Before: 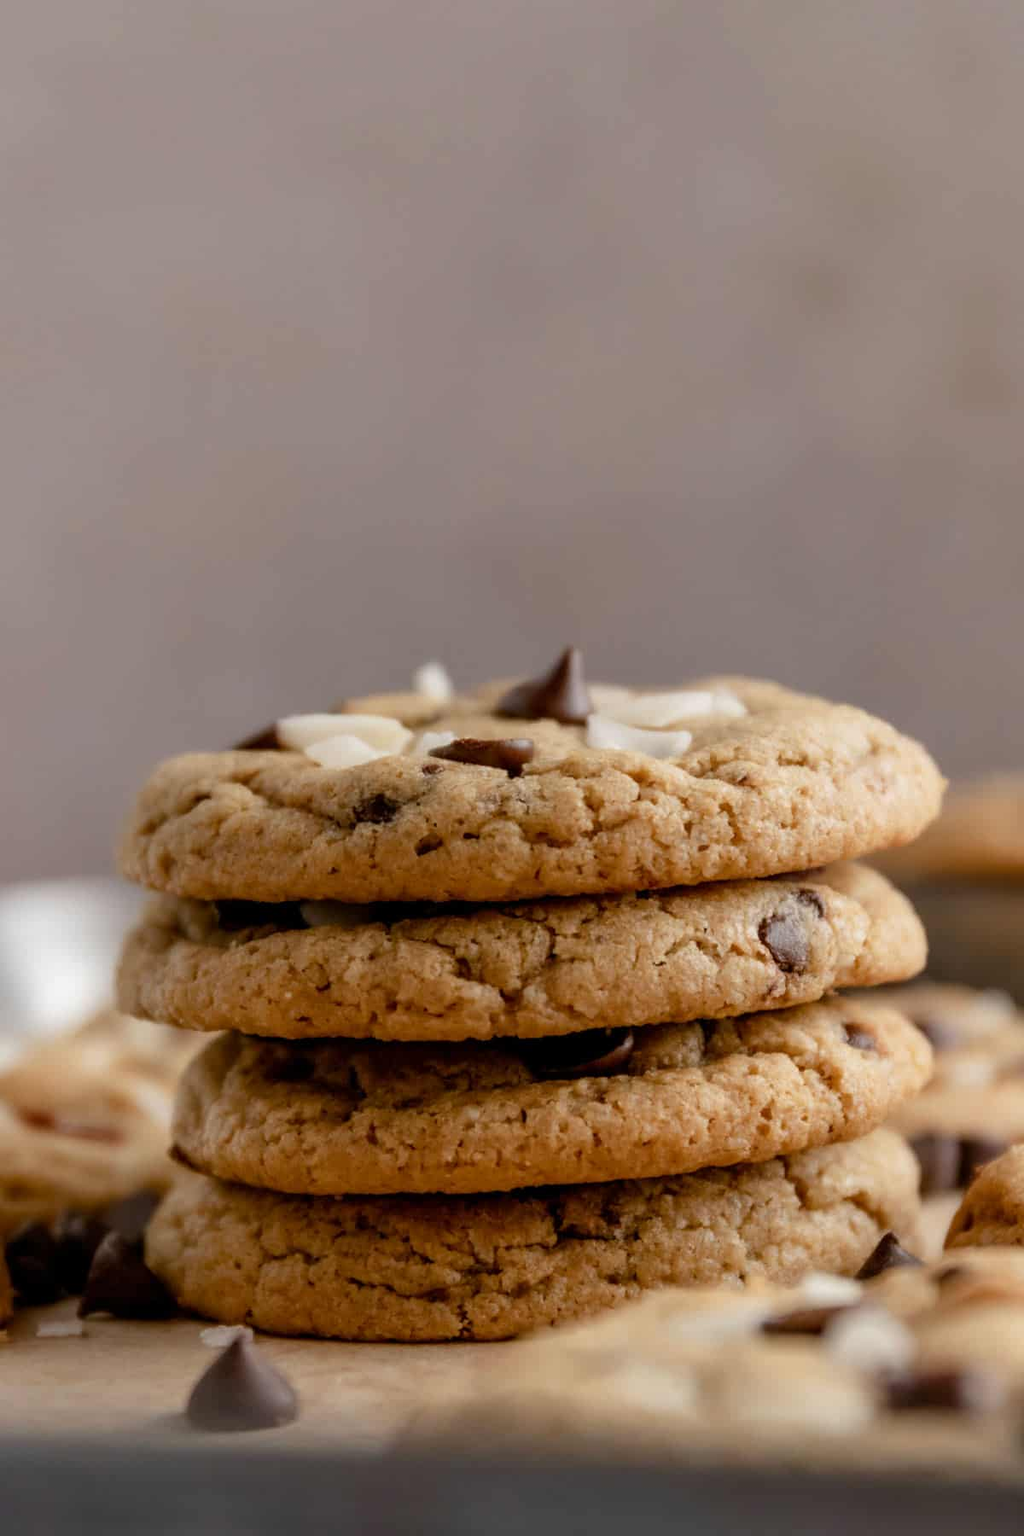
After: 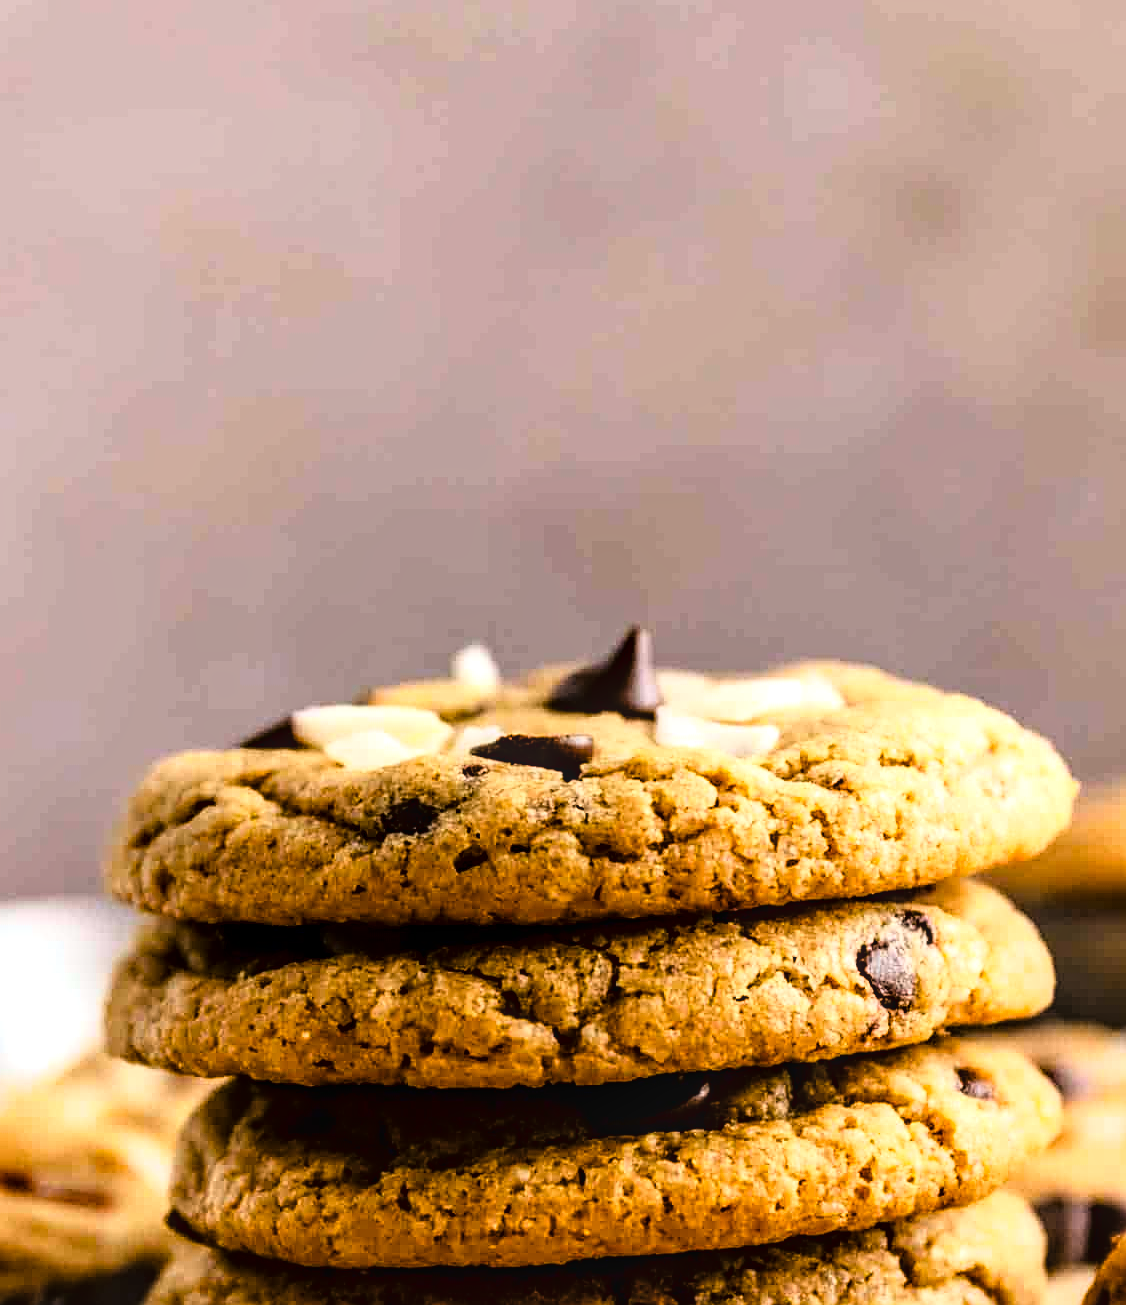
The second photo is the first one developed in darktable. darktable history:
sharpen: on, module defaults
local contrast: on, module defaults
tone equalizer: -8 EV -0.75 EV, -7 EV -0.7 EV, -6 EV -0.6 EV, -5 EV -0.4 EV, -3 EV 0.4 EV, -2 EV 0.6 EV, -1 EV 0.7 EV, +0 EV 0.75 EV, edges refinement/feathering 500, mask exposure compensation -1.57 EV, preserve details no
color balance rgb: perceptual saturation grading › global saturation 25%, global vibrance 20%
crop: left 2.737%, top 7.287%, right 3.421%, bottom 20.179%
tone curve: curves: ch0 [(0, 0.016) (0.11, 0.039) (0.259, 0.235) (0.383, 0.437) (0.499, 0.597) (0.733, 0.867) (0.843, 0.948) (1, 1)], color space Lab, linked channels, preserve colors none
haze removal: compatibility mode true, adaptive false
